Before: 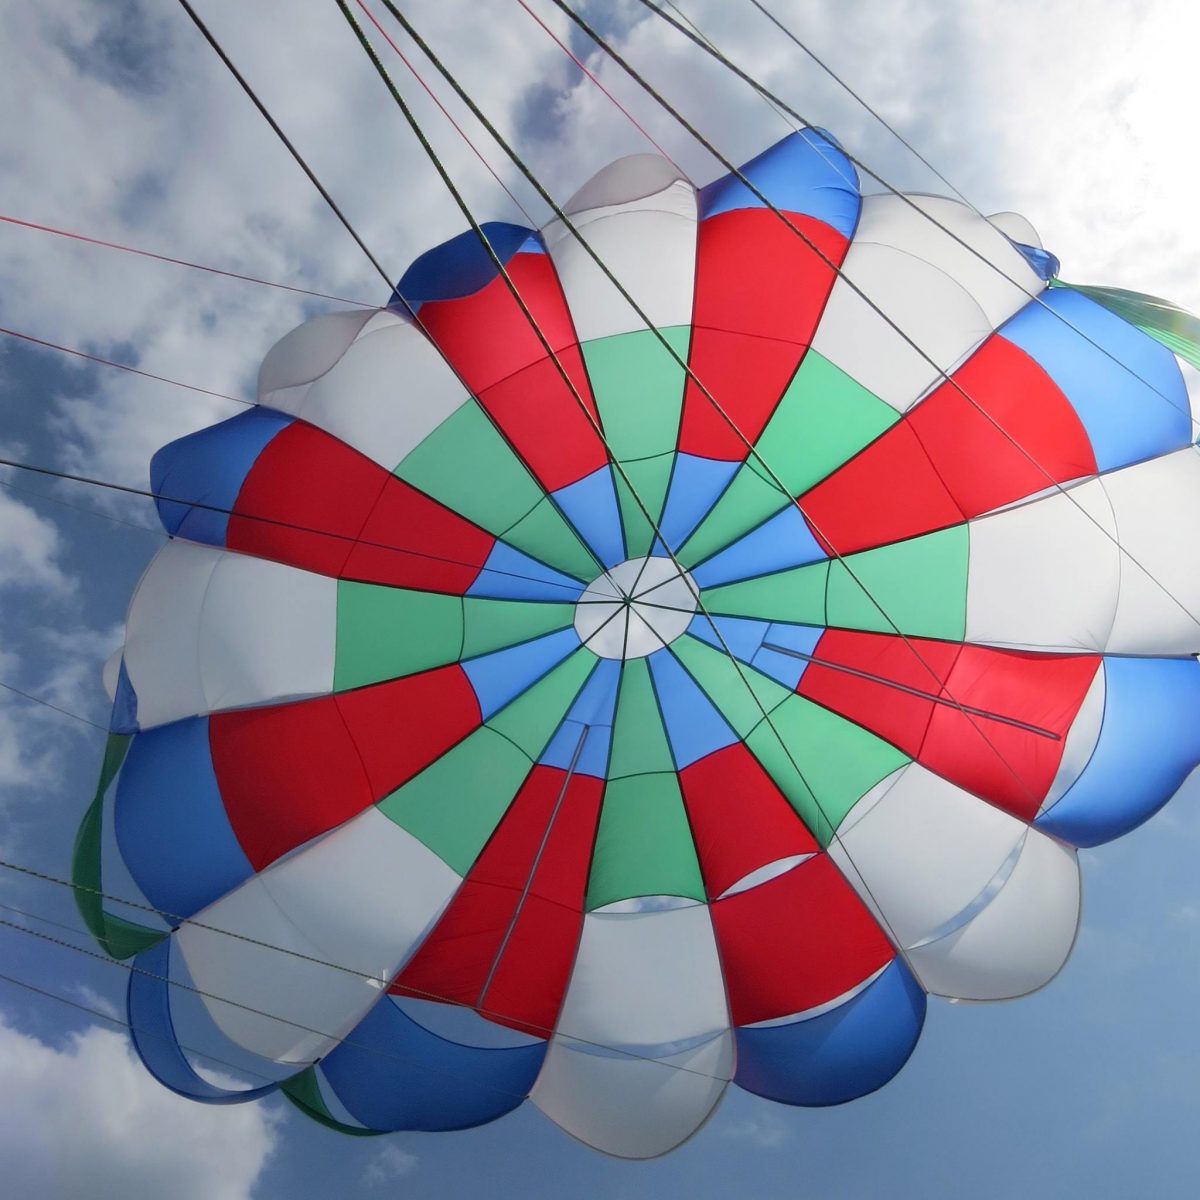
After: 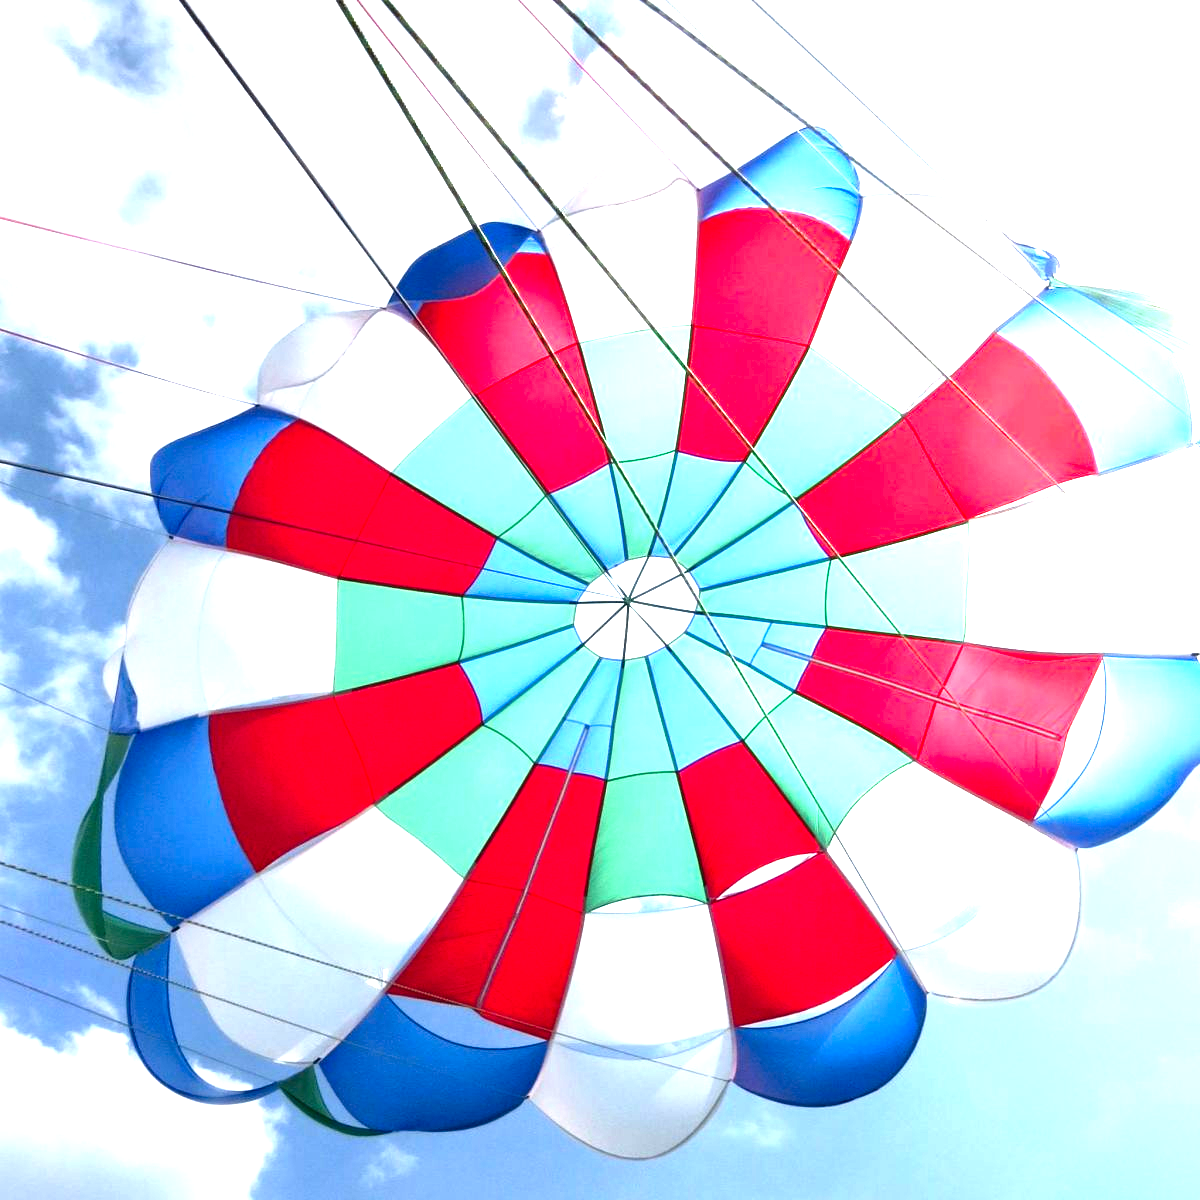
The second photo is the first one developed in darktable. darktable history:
levels: levels [0, 0.281, 0.562]
local contrast: mode bilateral grid, contrast 25, coarseness 50, detail 123%, midtone range 0.2
